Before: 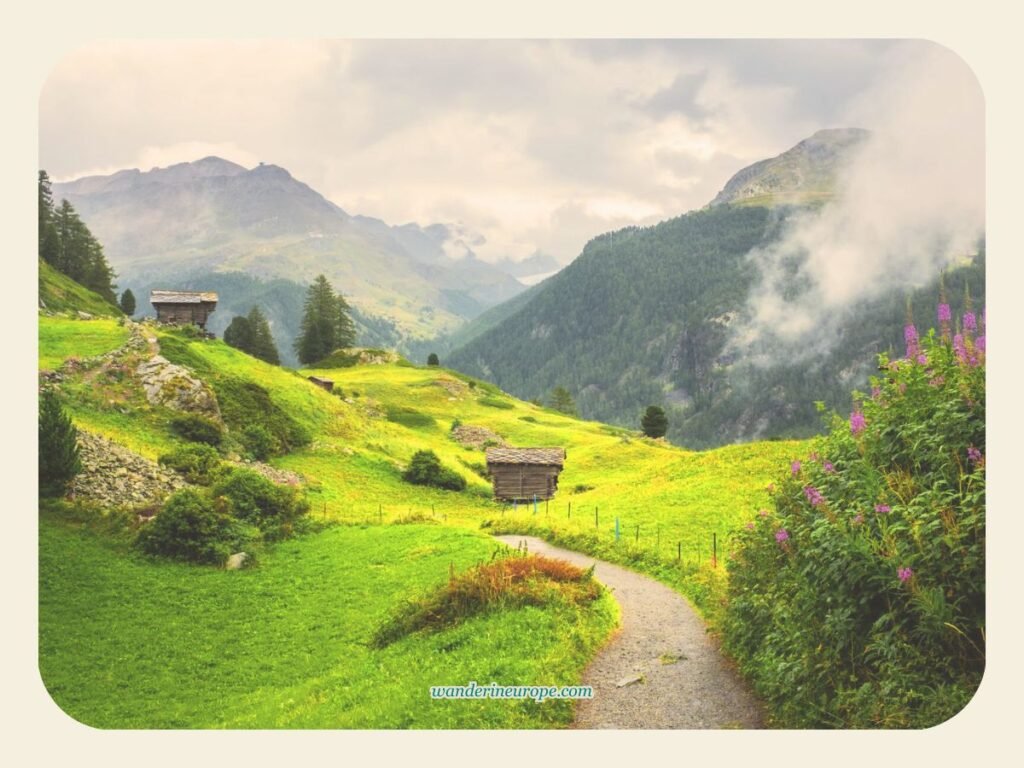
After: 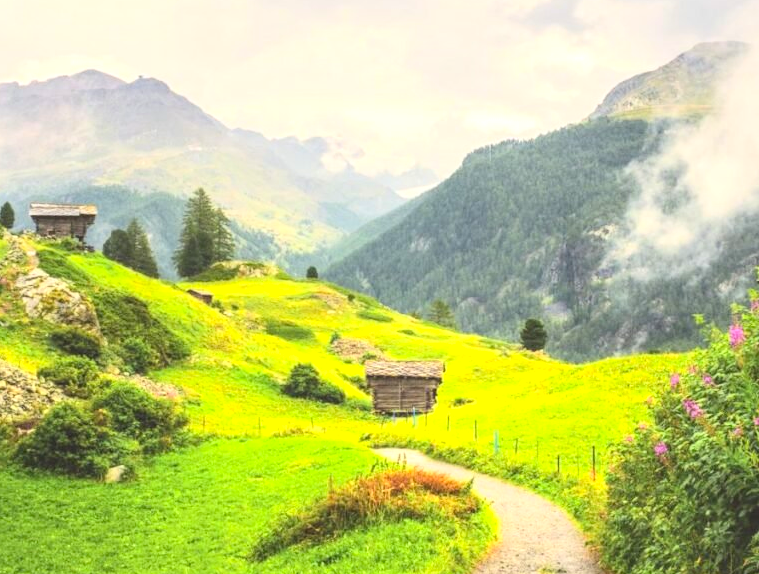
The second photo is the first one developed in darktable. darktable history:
crop and rotate: left 11.829%, top 11.452%, right 14.04%, bottom 13.711%
exposure: exposure 0.191 EV, compensate highlight preservation false
local contrast: detail 130%
contrast brightness saturation: contrast 0.205, brightness 0.165, saturation 0.228
